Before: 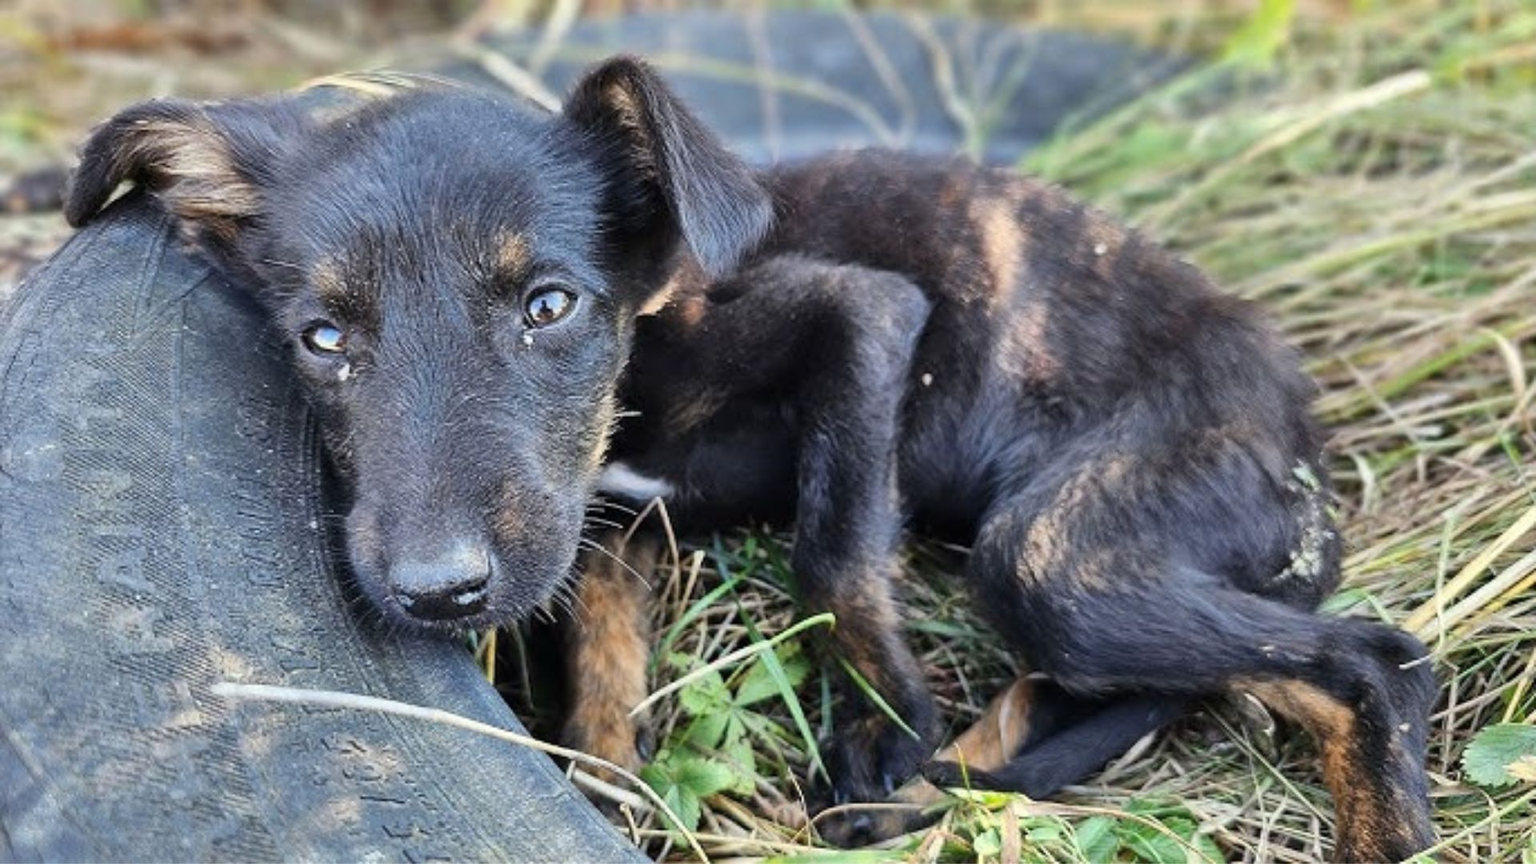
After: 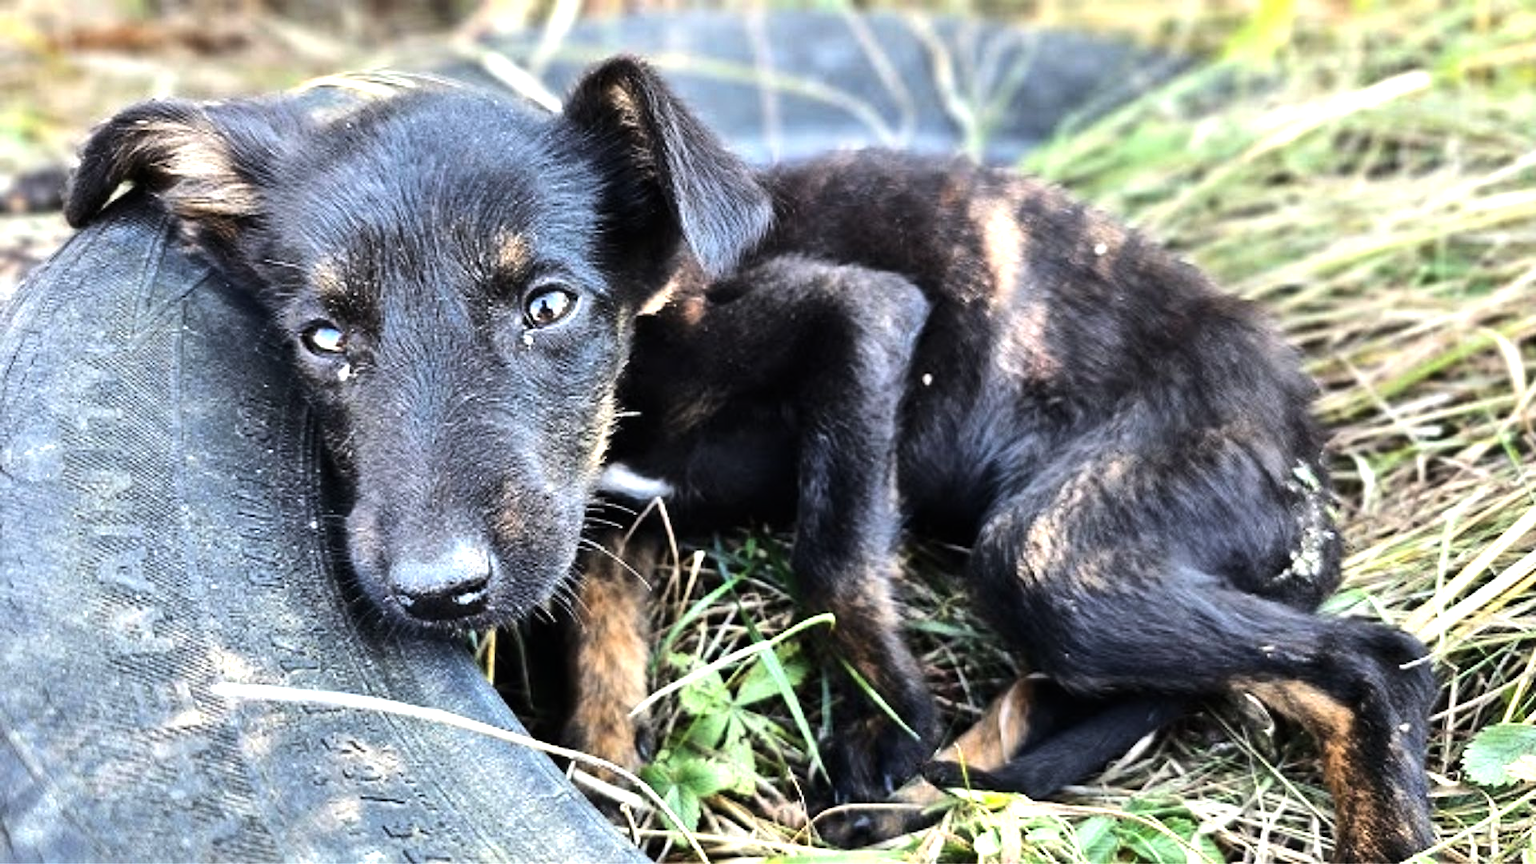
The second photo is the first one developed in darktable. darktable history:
tone equalizer: -8 EV -1.12 EV, -7 EV -0.978 EV, -6 EV -0.892 EV, -5 EV -0.54 EV, -3 EV 0.552 EV, -2 EV 0.852 EV, -1 EV 0.995 EV, +0 EV 1.06 EV, edges refinement/feathering 500, mask exposure compensation -1.57 EV, preserve details no
